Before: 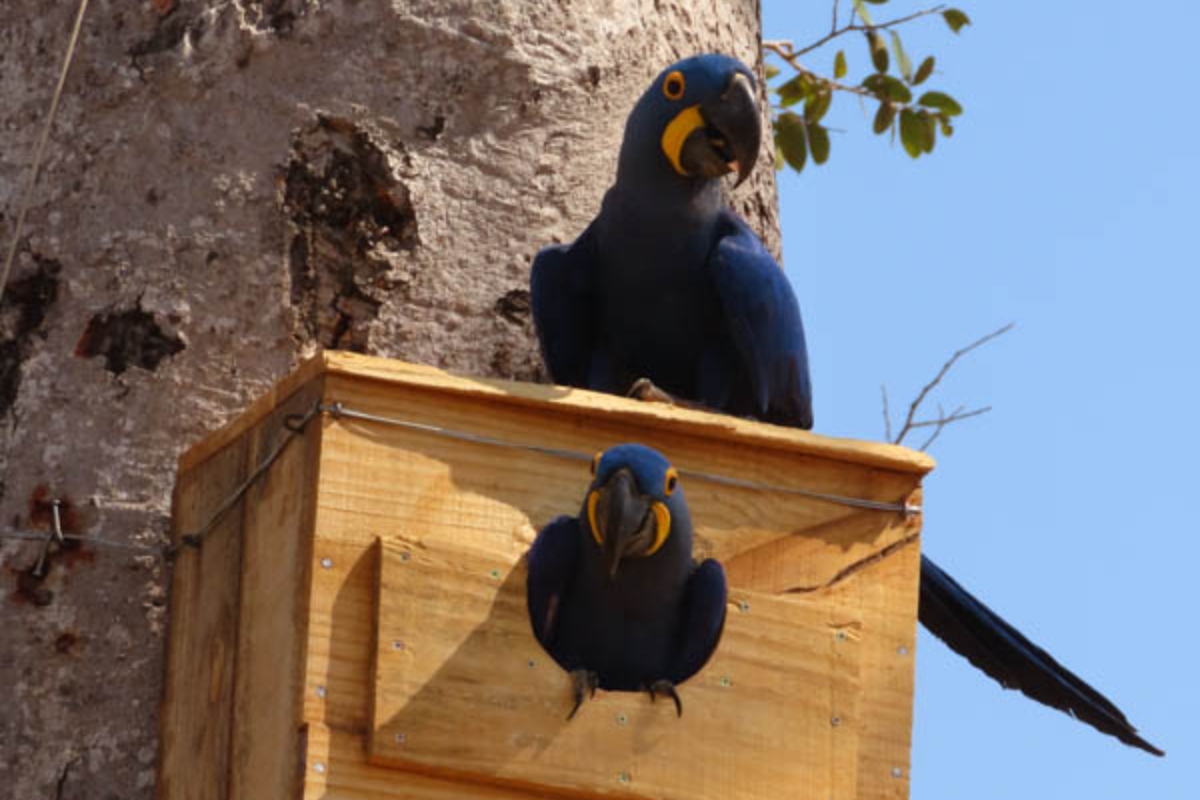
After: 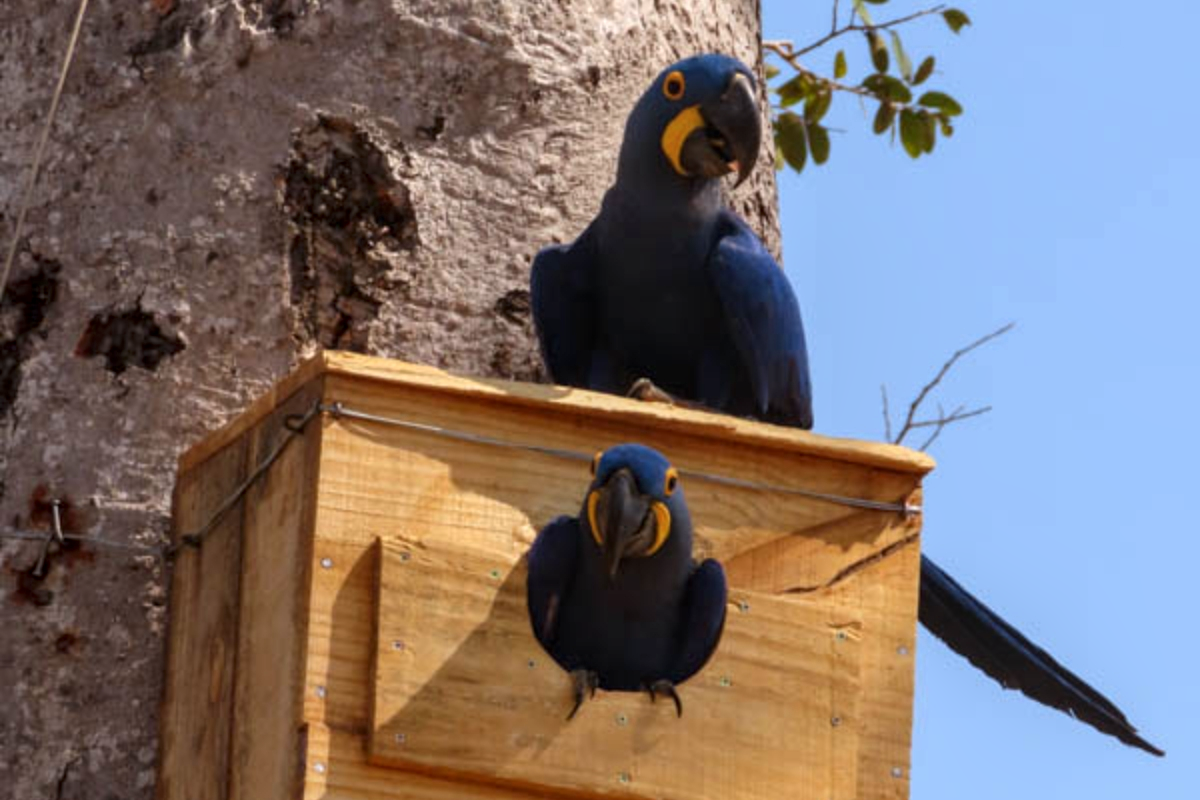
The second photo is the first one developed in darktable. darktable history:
local contrast: on, module defaults
white balance: red 1.009, blue 1.027
